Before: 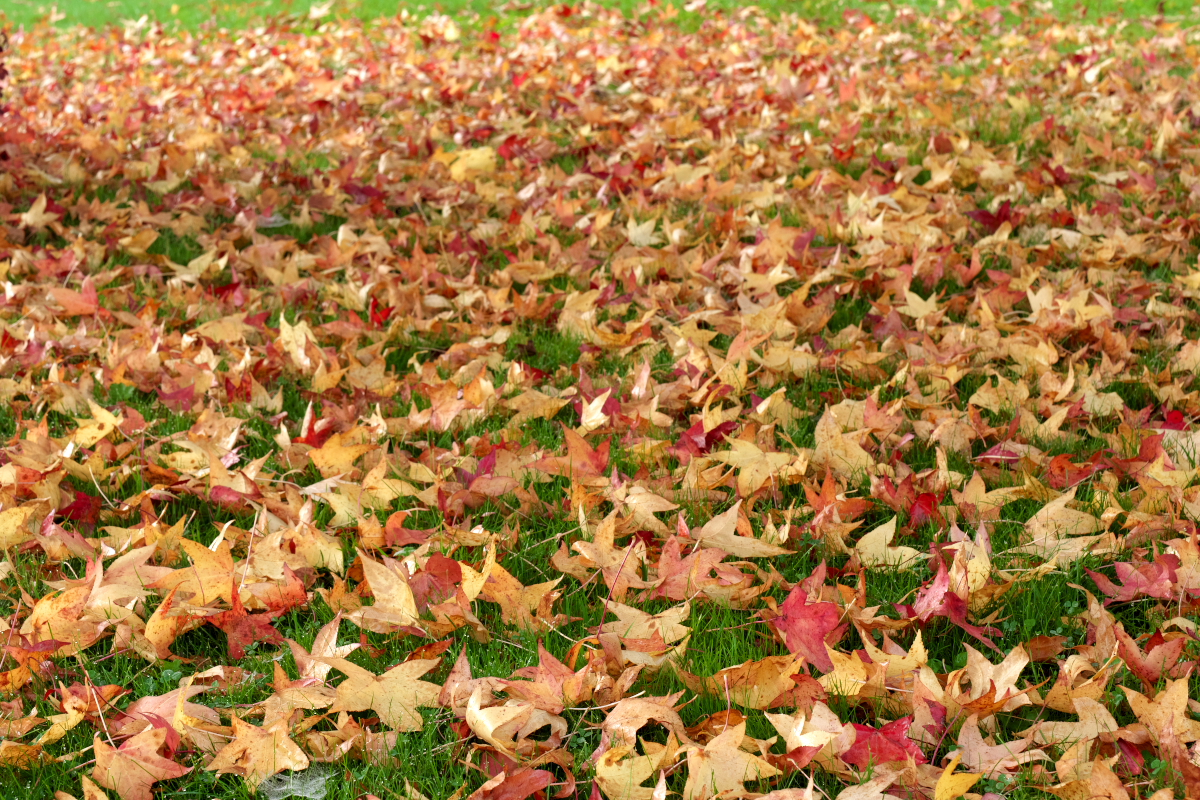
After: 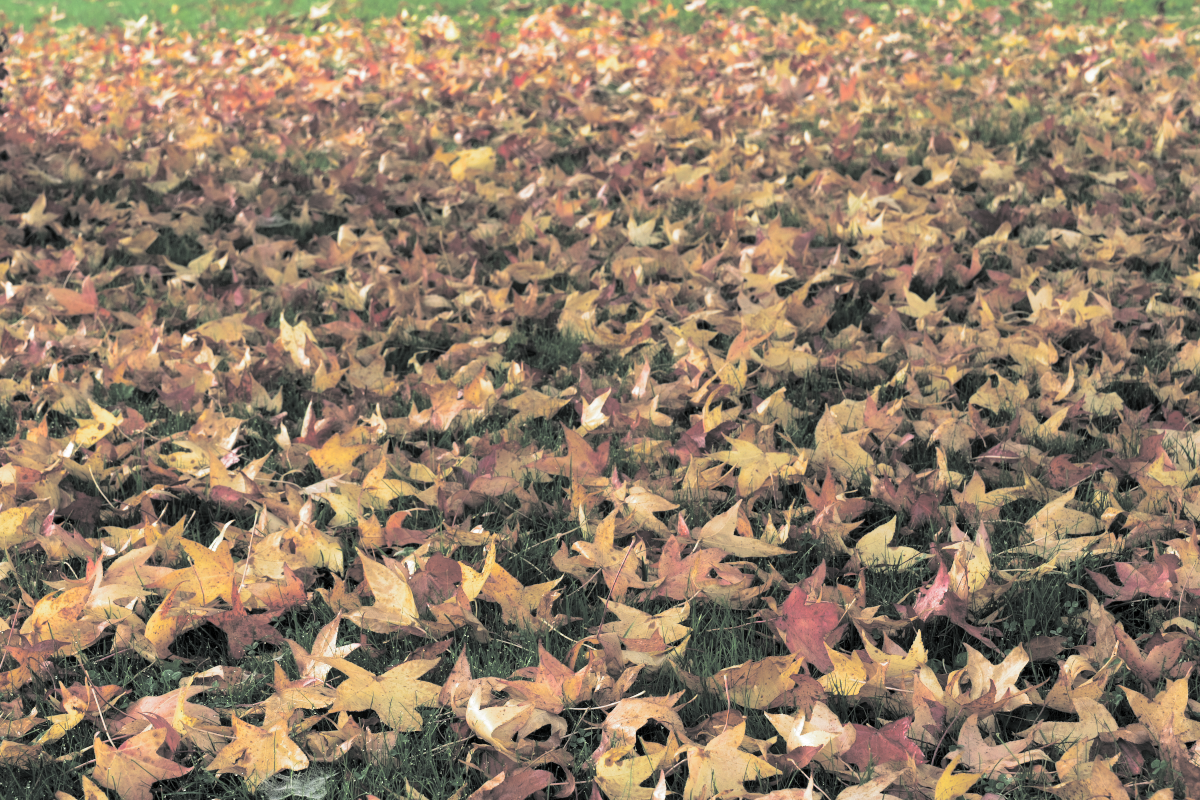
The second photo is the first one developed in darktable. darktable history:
split-toning: shadows › hue 190.8°, shadows › saturation 0.05, highlights › hue 54°, highlights › saturation 0.05, compress 0%
